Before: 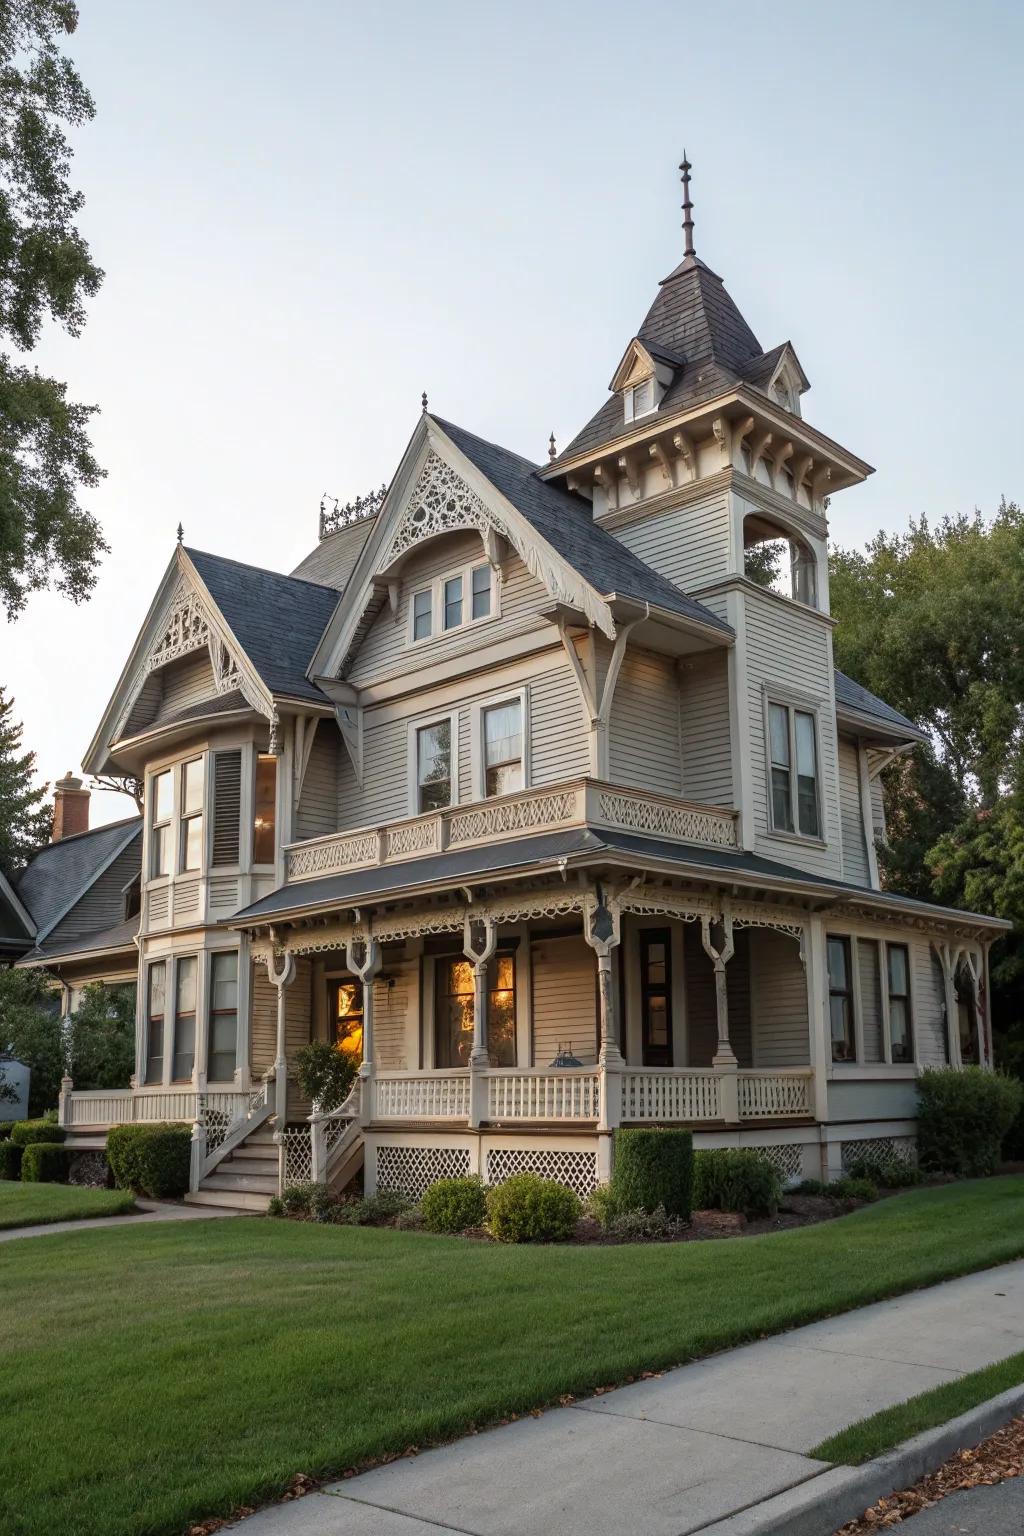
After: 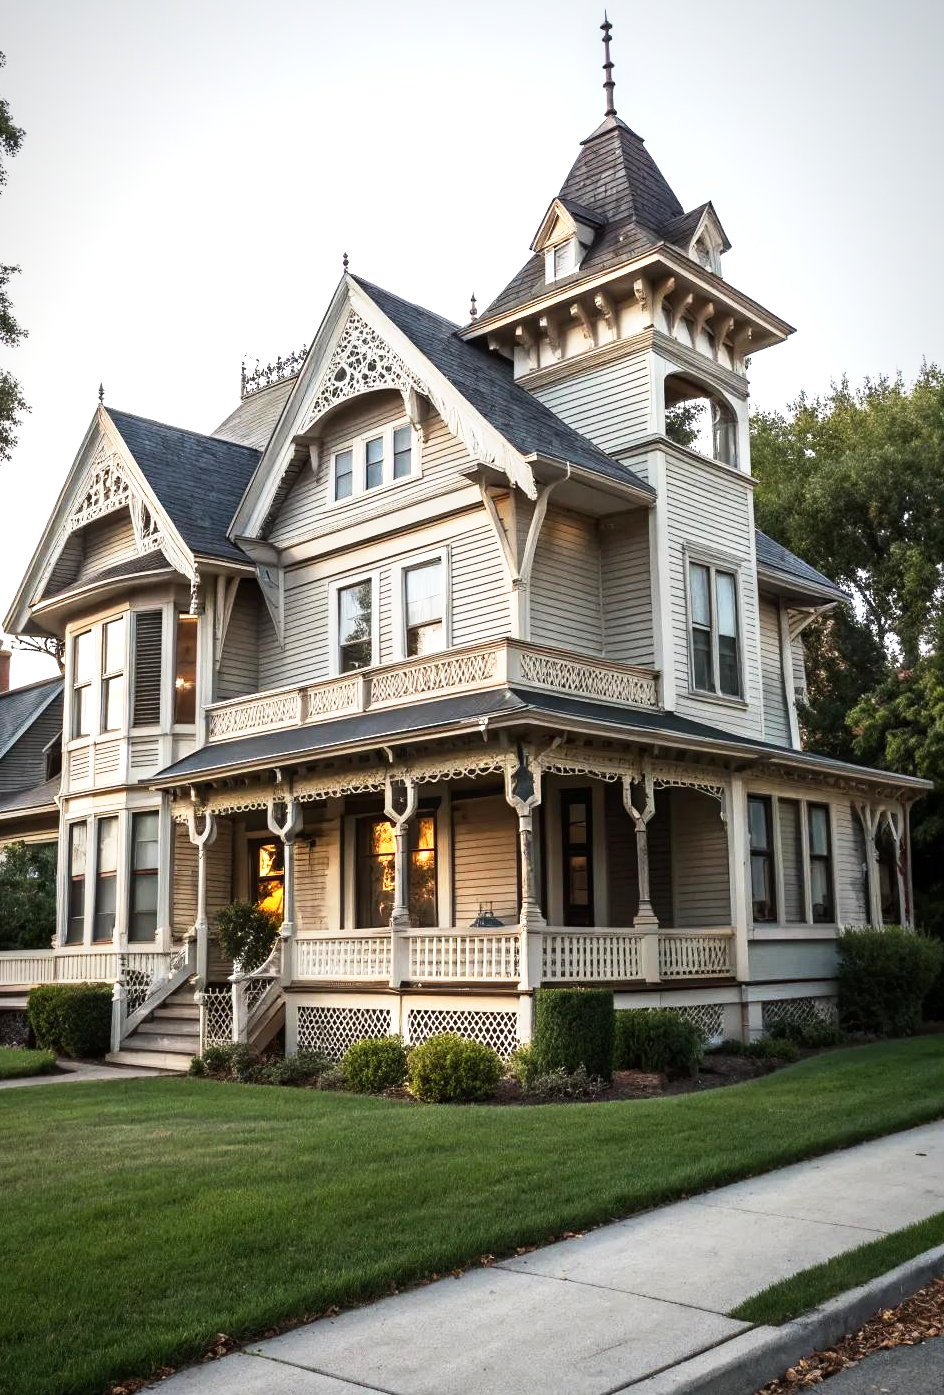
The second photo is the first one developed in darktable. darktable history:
vignetting: fall-off start 81.29%, fall-off radius 61.71%, brightness -0.394, saturation 0.006, automatic ratio true, width/height ratio 1.422
base curve: curves: ch0 [(0, 0) (0.579, 0.807) (1, 1)], preserve colors none
tone equalizer: -8 EV -0.713 EV, -7 EV -0.675 EV, -6 EV -0.563 EV, -5 EV -0.372 EV, -3 EV 0.368 EV, -2 EV 0.6 EV, -1 EV 0.698 EV, +0 EV 0.75 EV, edges refinement/feathering 500, mask exposure compensation -1.57 EV, preserve details no
crop and rotate: left 7.764%, top 9.135%
tone curve: curves: ch0 [(0, 0) (0.003, 0.003) (0.011, 0.011) (0.025, 0.025) (0.044, 0.044) (0.069, 0.069) (0.1, 0.099) (0.136, 0.135) (0.177, 0.176) (0.224, 0.223) (0.277, 0.275) (0.335, 0.333) (0.399, 0.396) (0.468, 0.465) (0.543, 0.545) (0.623, 0.625) (0.709, 0.71) (0.801, 0.801) (0.898, 0.898) (1, 1)], preserve colors none
